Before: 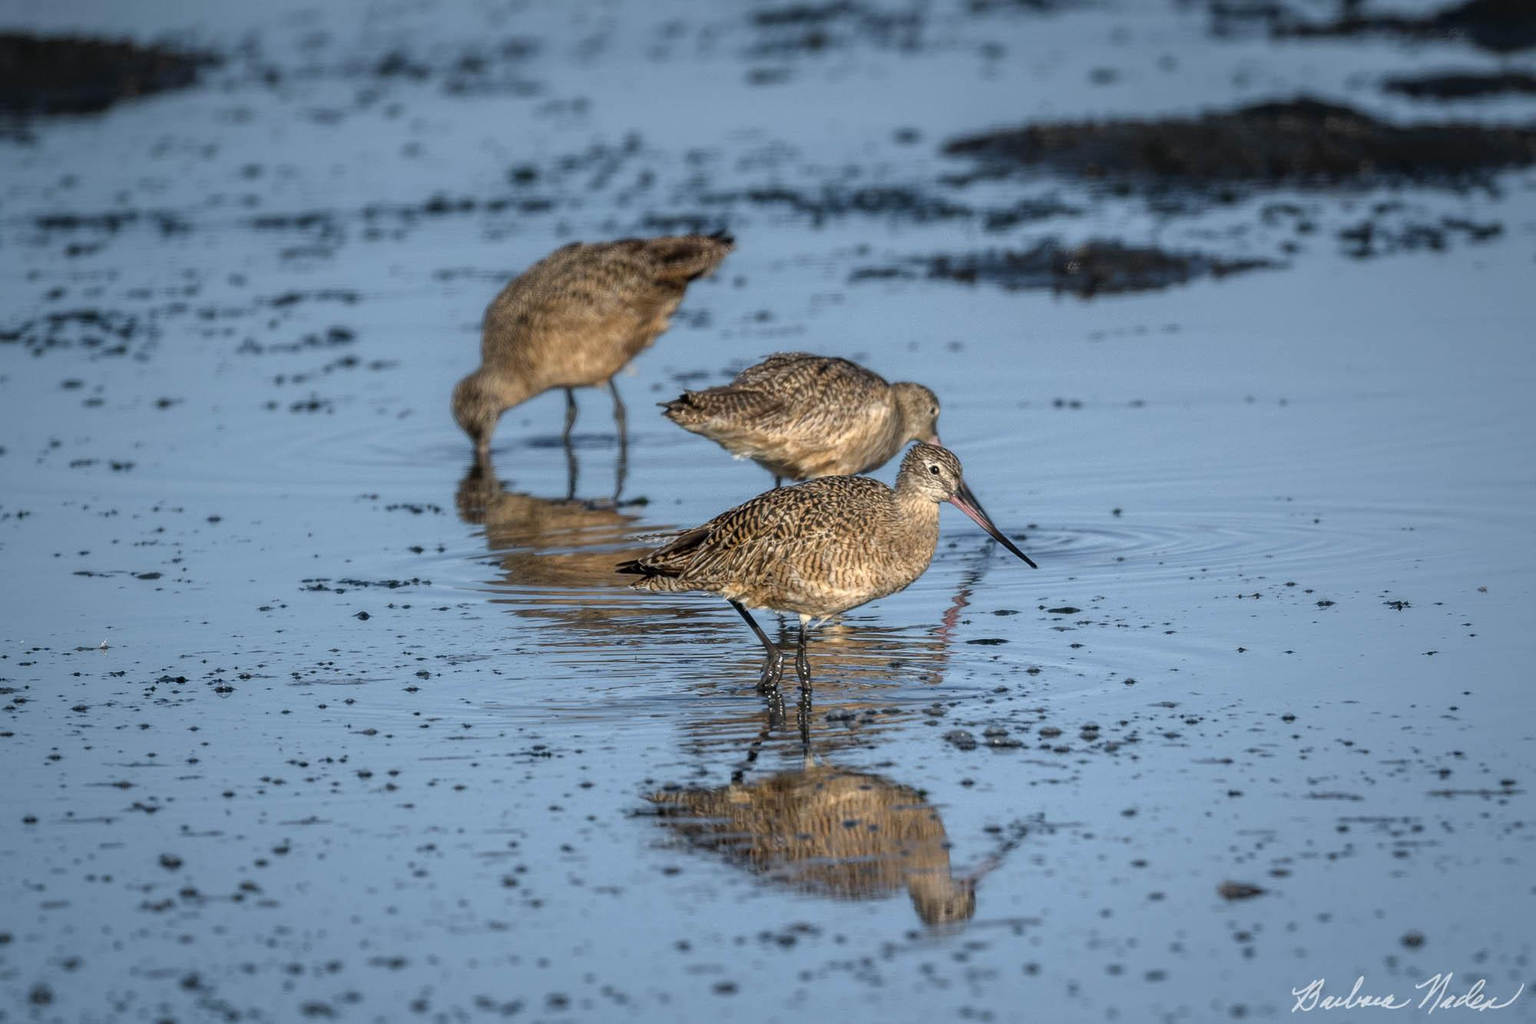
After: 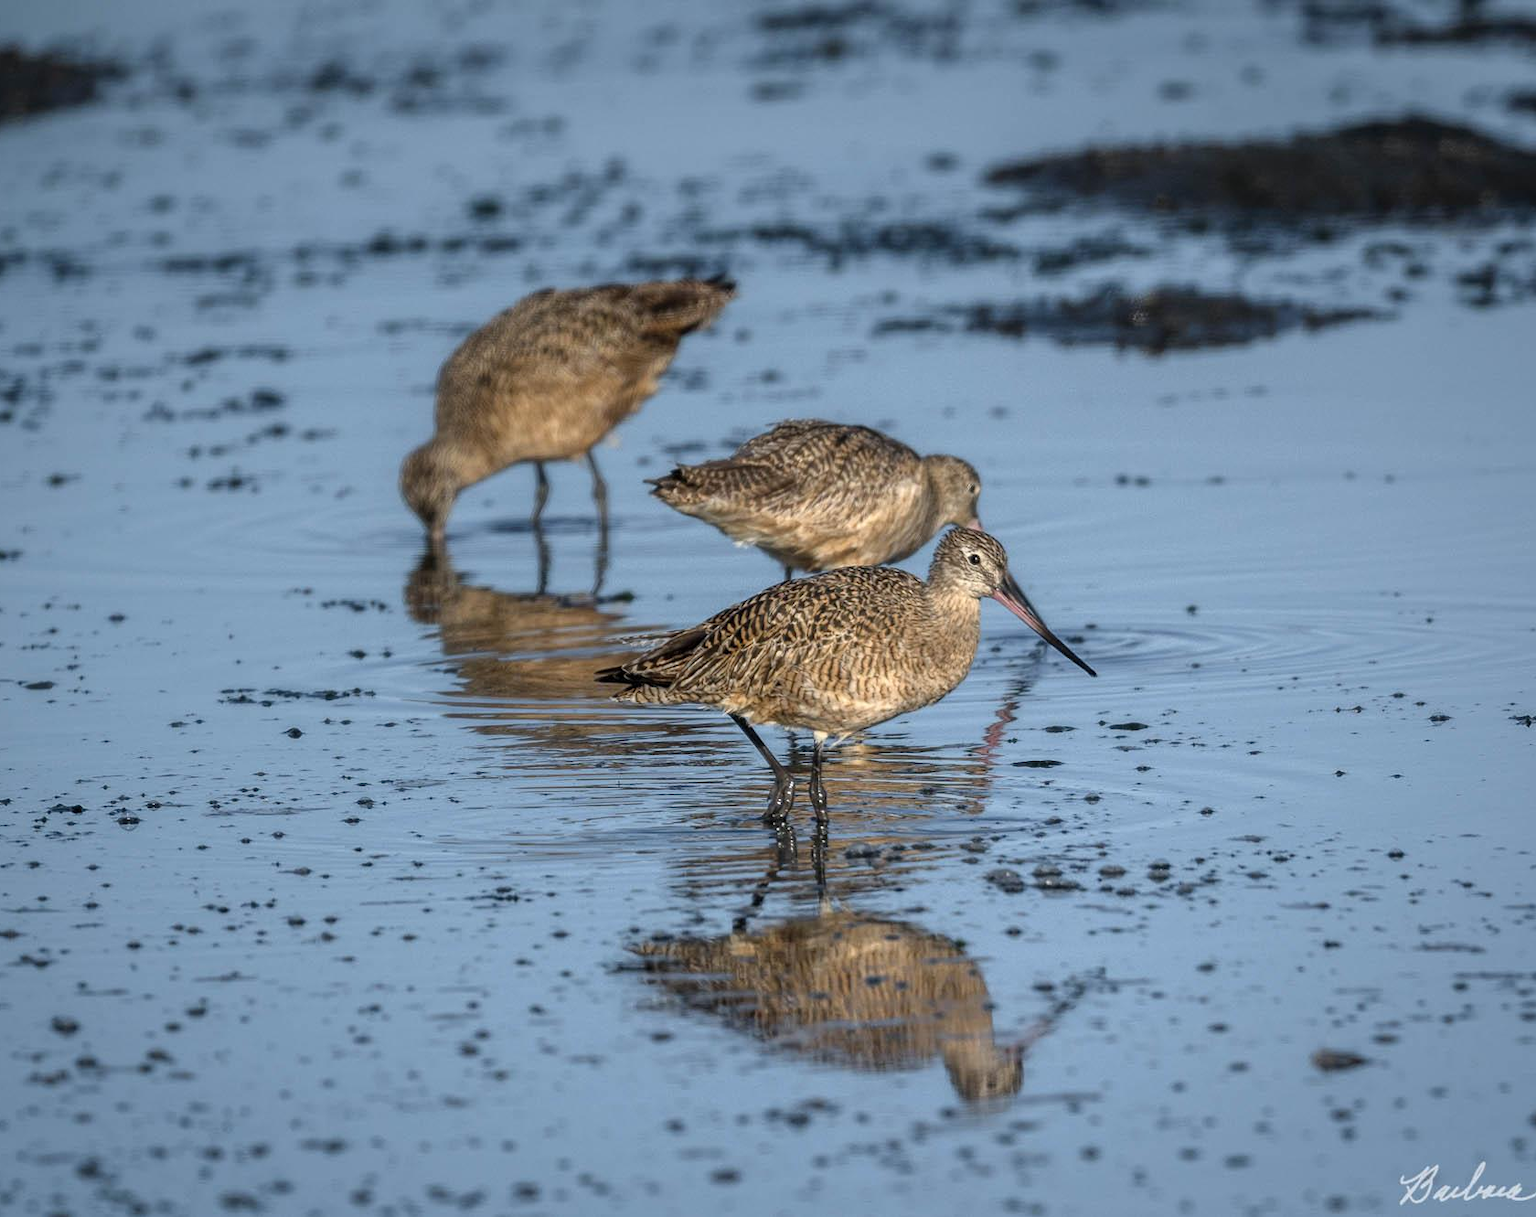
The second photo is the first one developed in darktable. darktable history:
fill light: on, module defaults
crop: left 7.598%, right 7.873%
